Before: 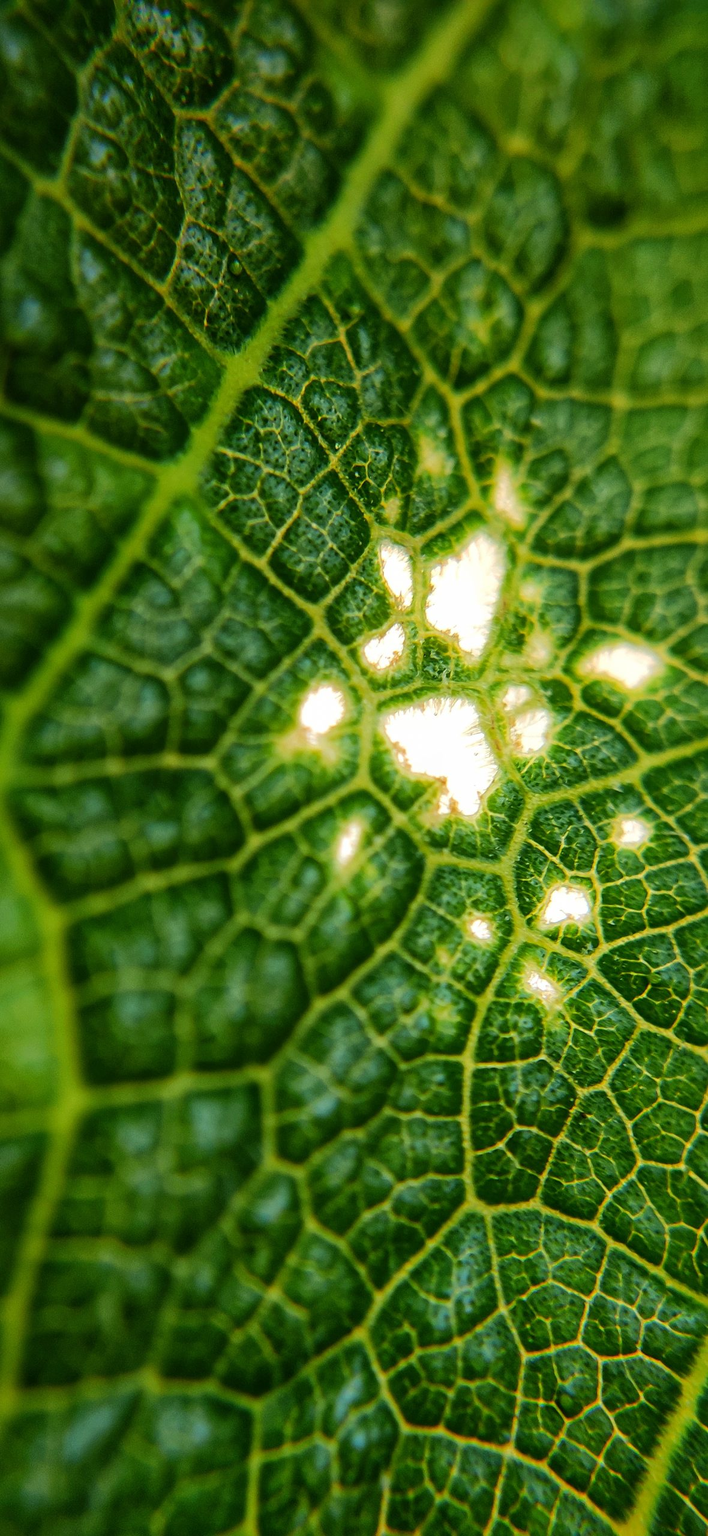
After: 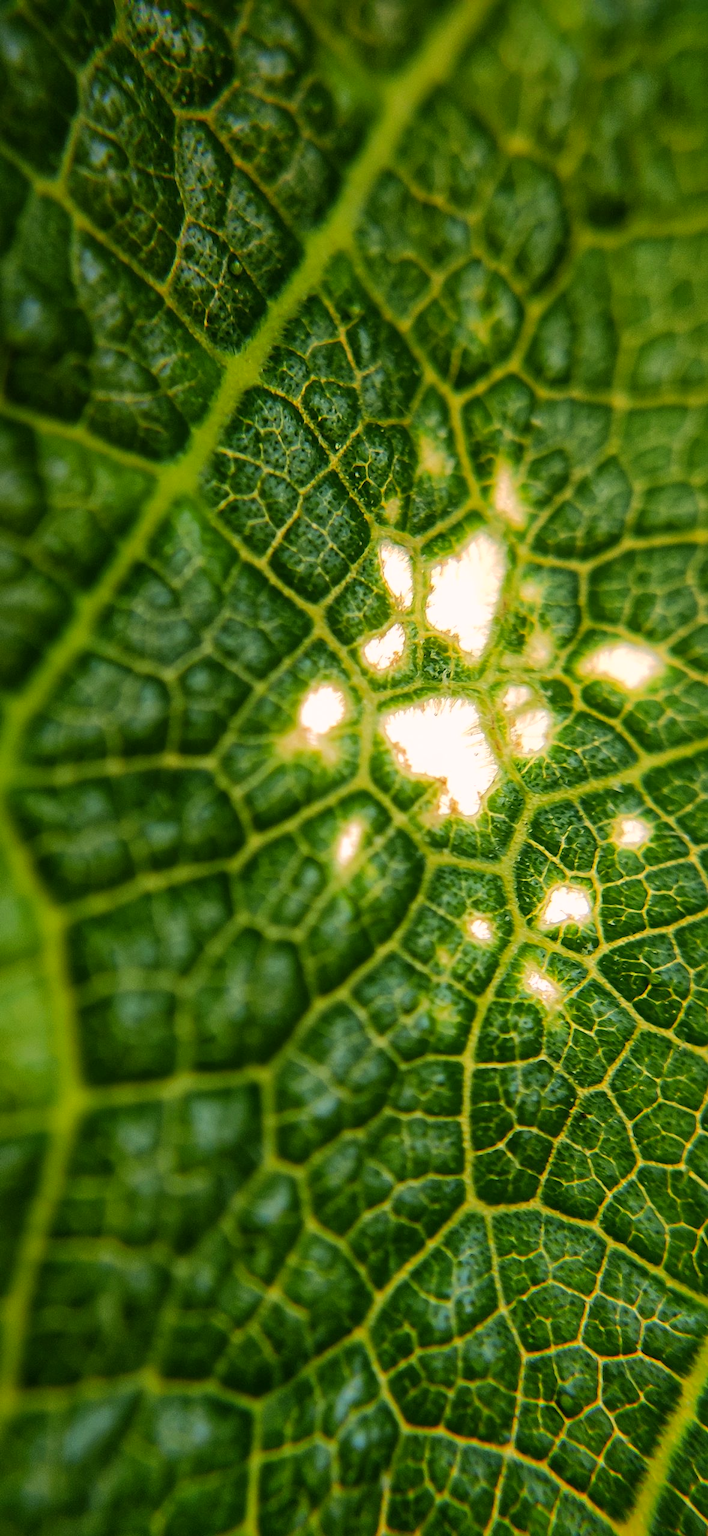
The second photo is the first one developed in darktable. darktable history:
color correction: highlights a* 7.45, highlights b* 4.28
